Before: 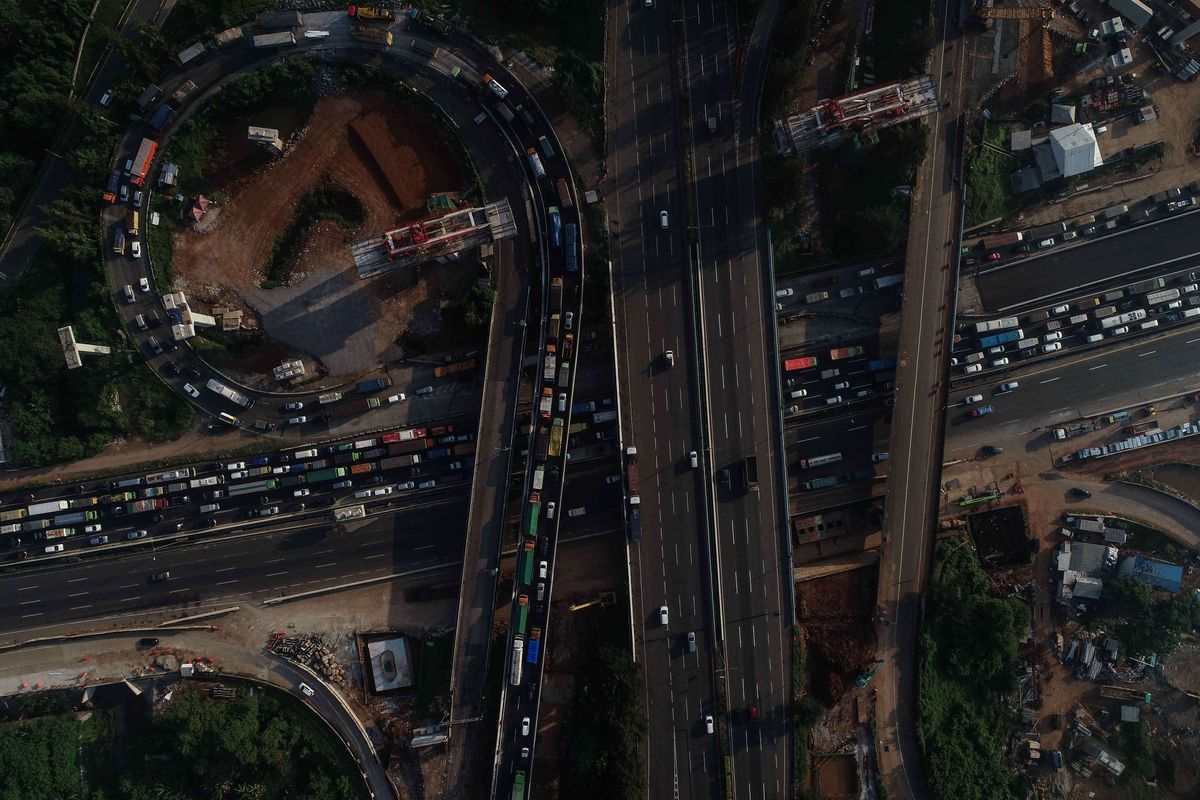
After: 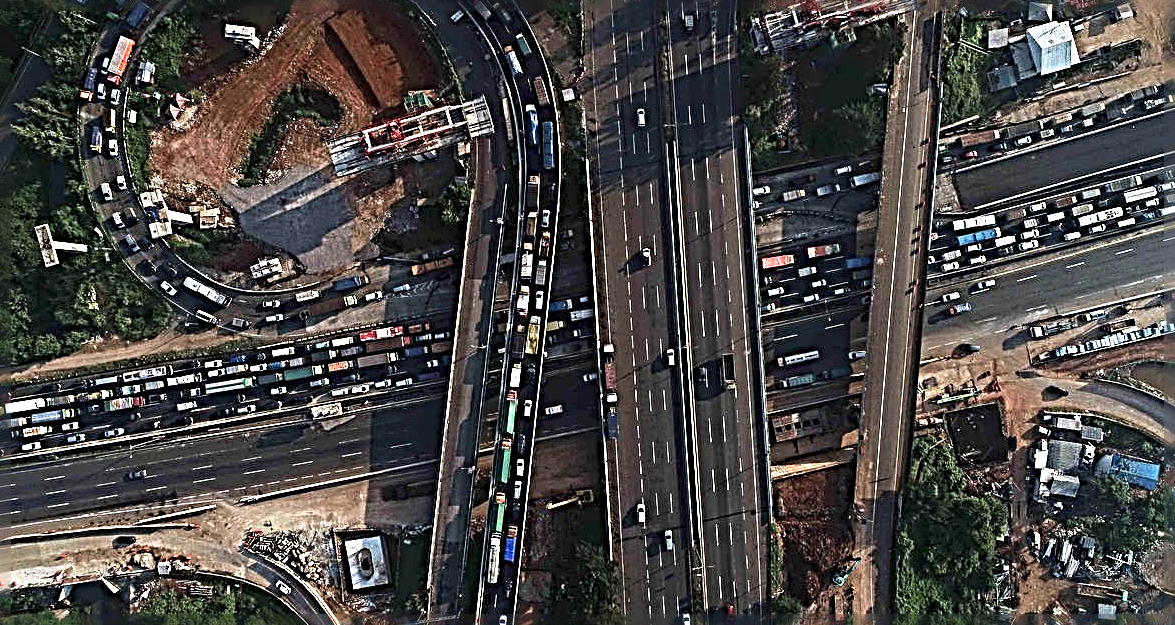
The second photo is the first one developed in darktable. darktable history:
crop and rotate: left 1.94%, top 12.771%, right 0.139%, bottom 9.03%
sharpen: radius 4.018, amount 1.989
exposure: black level correction 0, exposure 1.752 EV, compensate exposure bias true, compensate highlight preservation false
